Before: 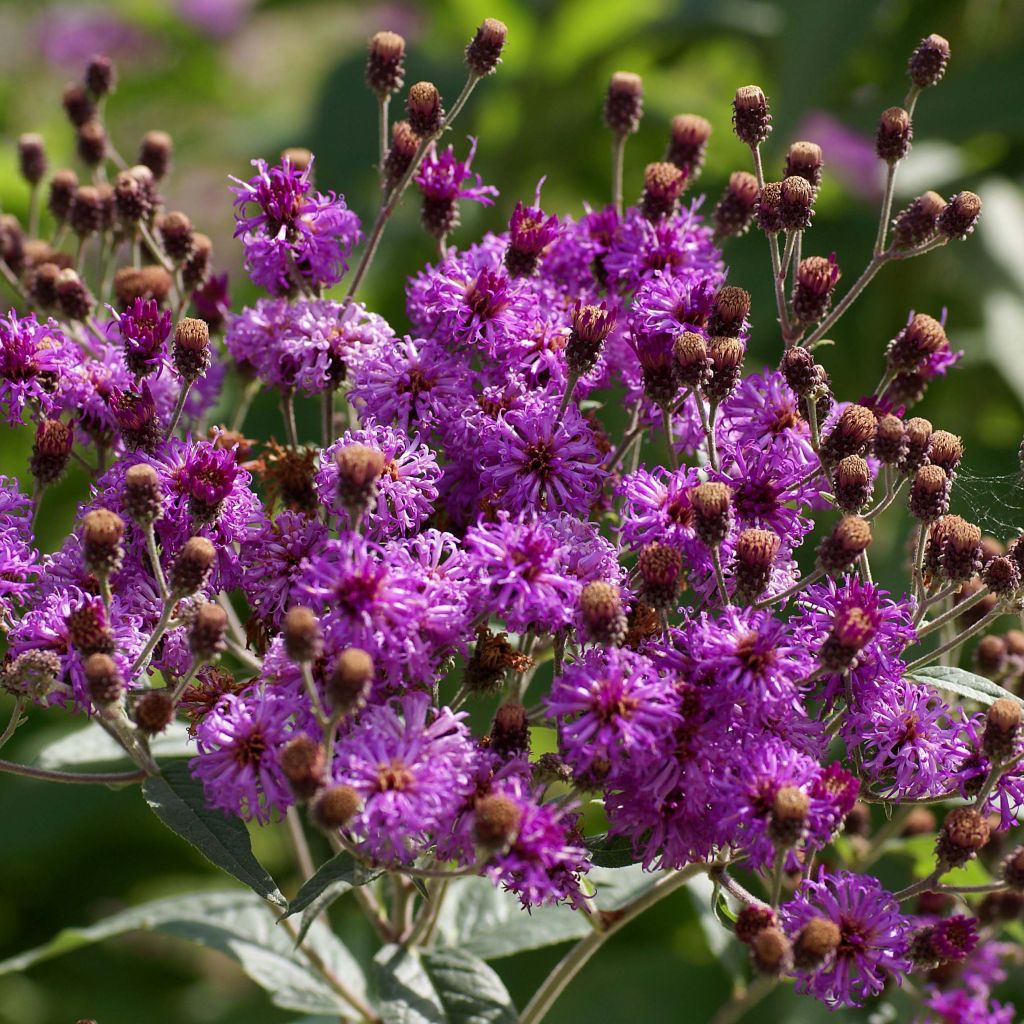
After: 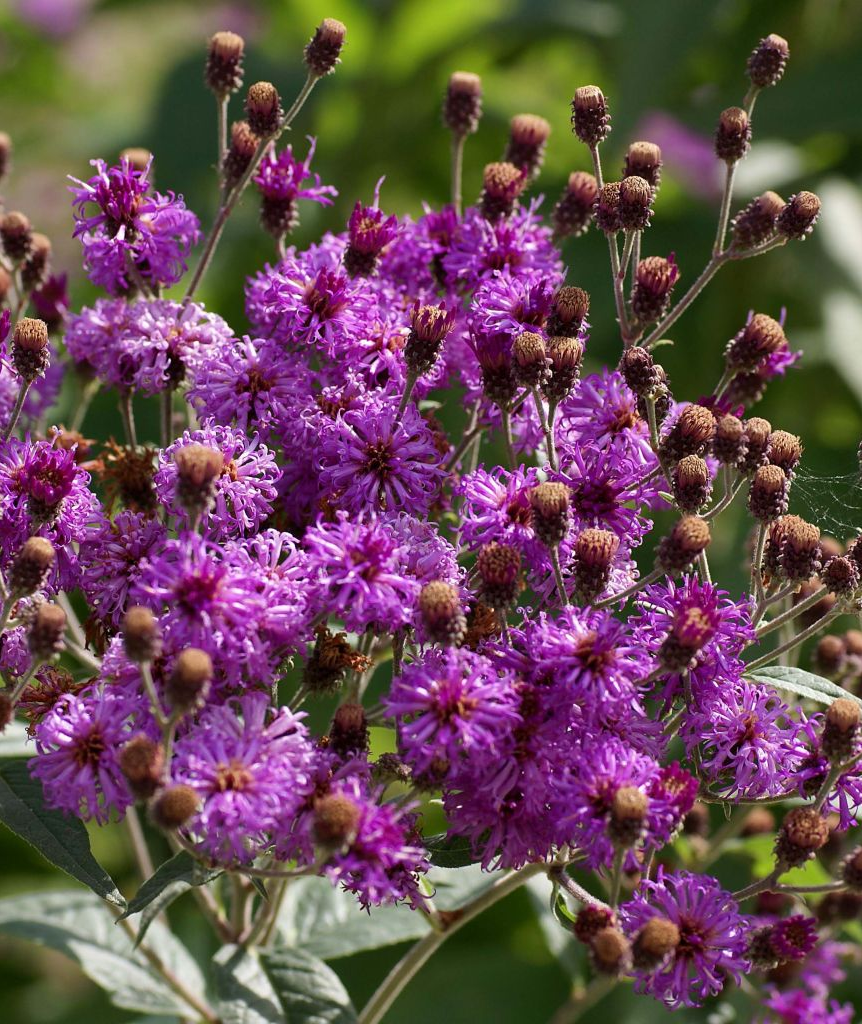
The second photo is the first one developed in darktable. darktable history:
crop: left 15.816%
